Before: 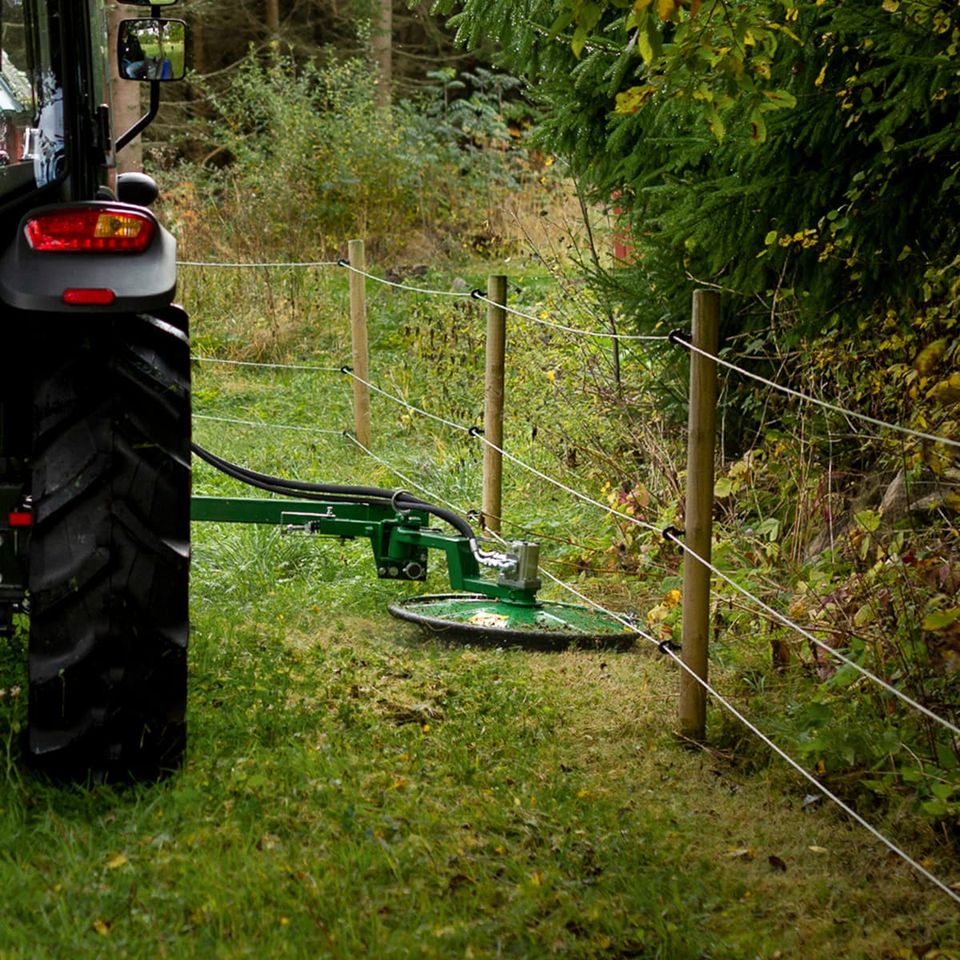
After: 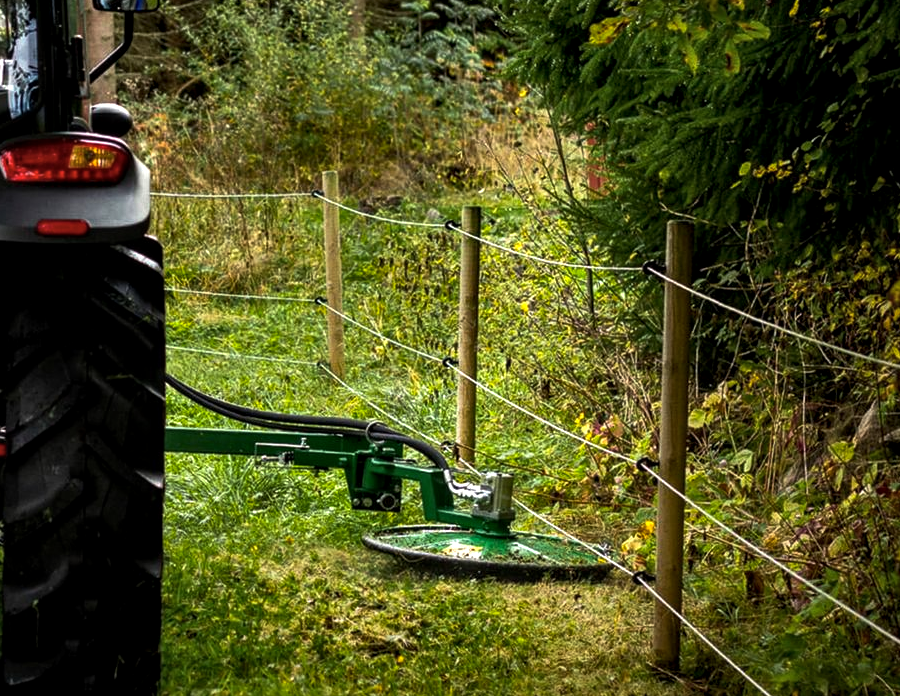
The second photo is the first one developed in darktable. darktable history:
local contrast: detail 130%
crop: left 2.737%, top 7.287%, right 3.421%, bottom 20.179%
color balance rgb: perceptual brilliance grading › highlights 14.29%, perceptual brilliance grading › mid-tones -5.92%, perceptual brilliance grading › shadows -26.83%, global vibrance 31.18%
